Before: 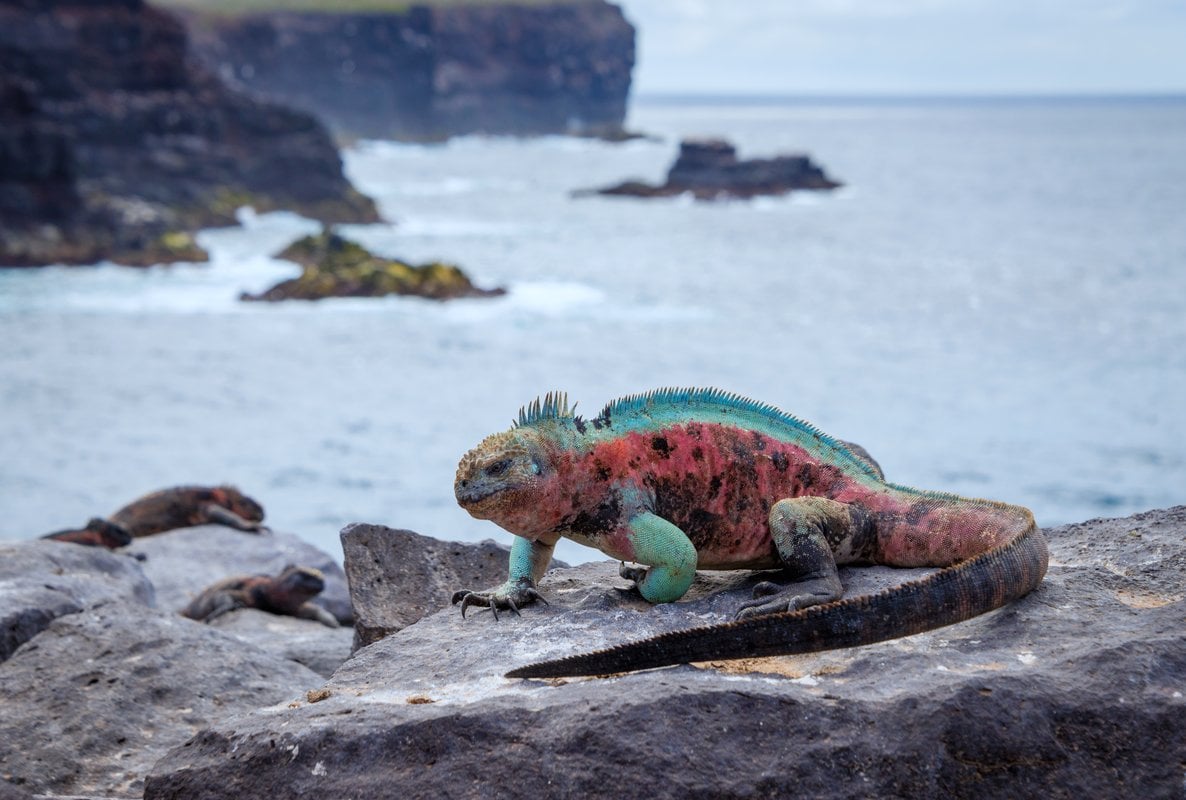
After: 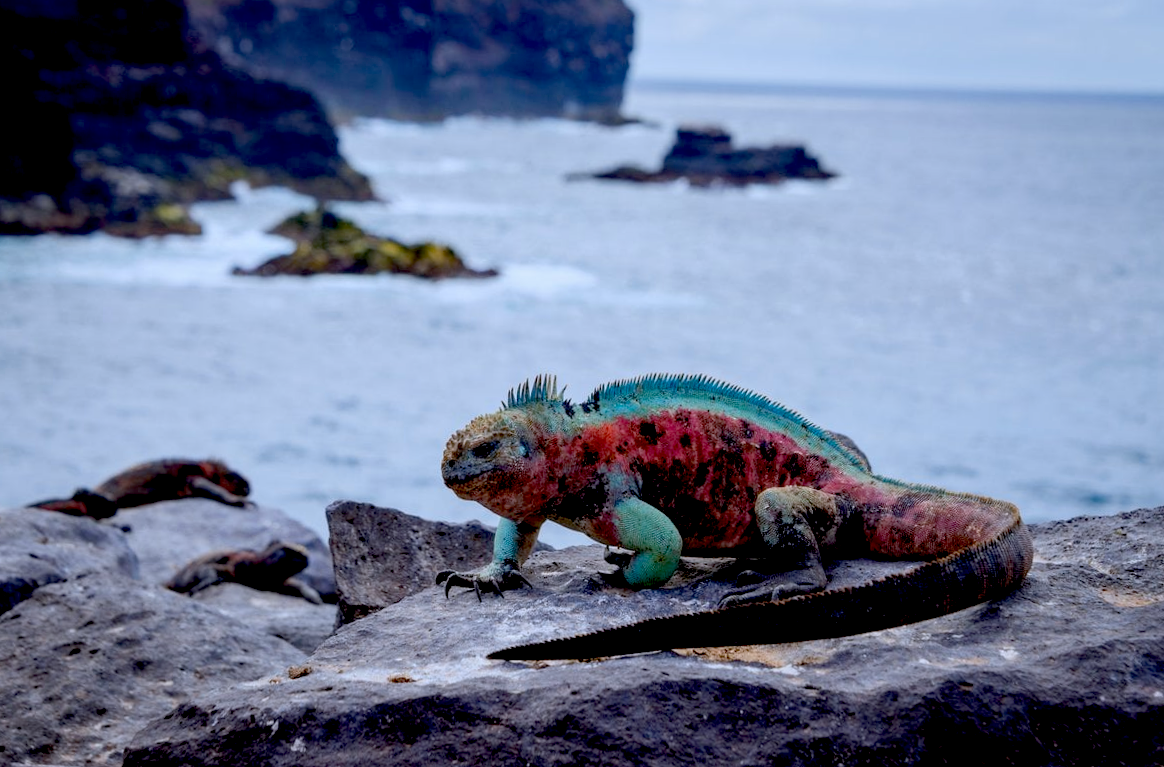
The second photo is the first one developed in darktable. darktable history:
rotate and perspective: rotation 1.57°, crop left 0.018, crop right 0.982, crop top 0.039, crop bottom 0.961
exposure: black level correction 0.046, exposure -0.228 EV, compensate highlight preservation false
tone equalizer: on, module defaults
color calibration: illuminant as shot in camera, x 0.358, y 0.373, temperature 4628.91 K
